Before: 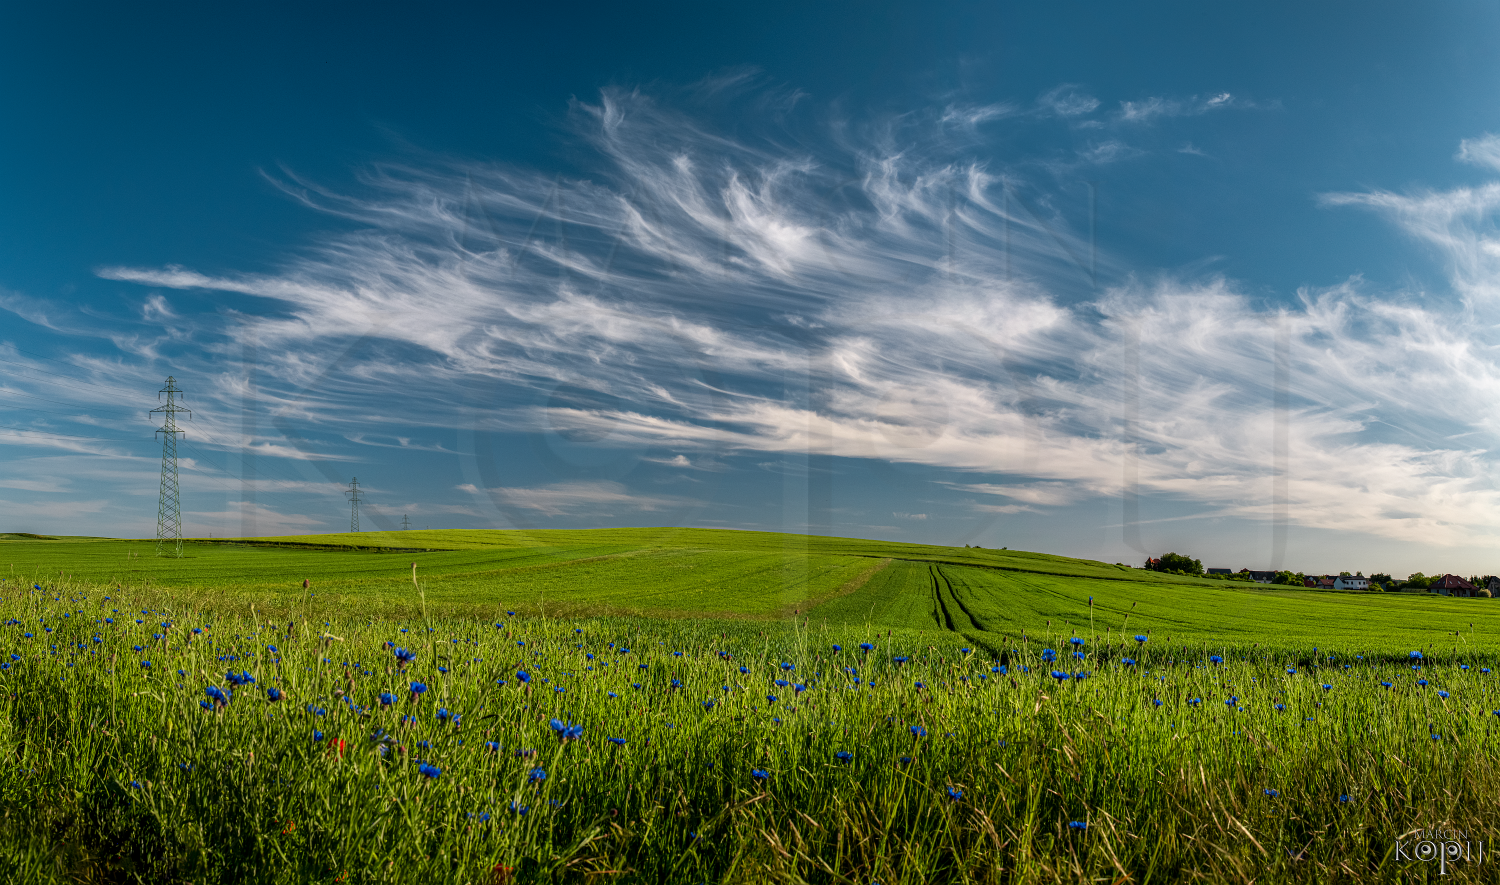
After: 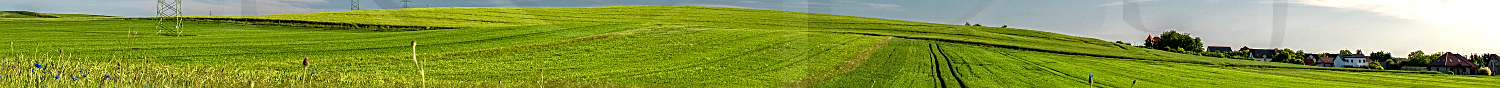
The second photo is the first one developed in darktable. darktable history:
exposure: black level correction 0, exposure 0.7 EV, compensate exposure bias true, compensate highlight preservation false
sharpen: on, module defaults
crop and rotate: top 59.084%, bottom 30.916%
local contrast: highlights 100%, shadows 100%, detail 120%, midtone range 0.2
